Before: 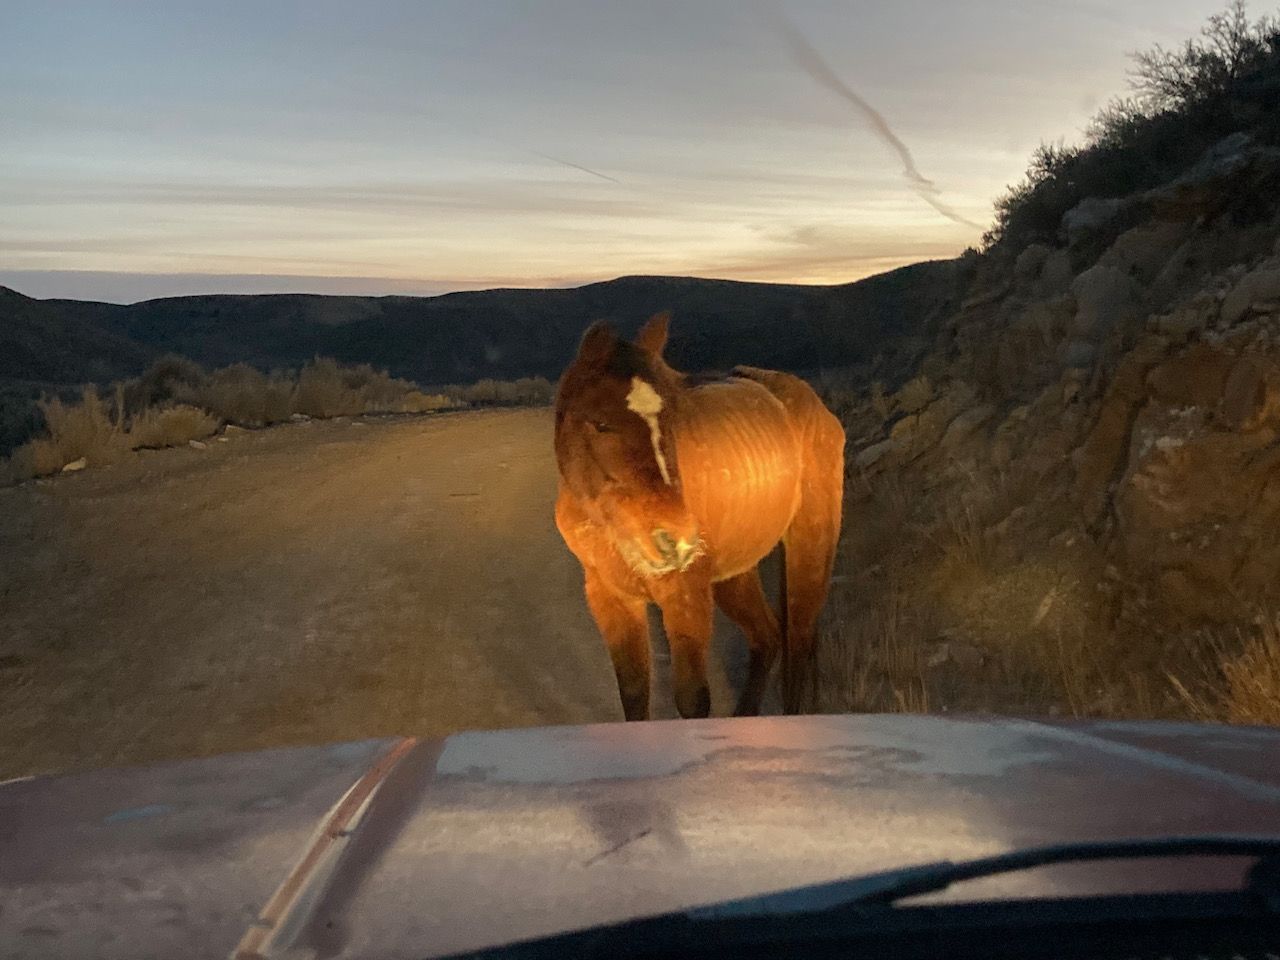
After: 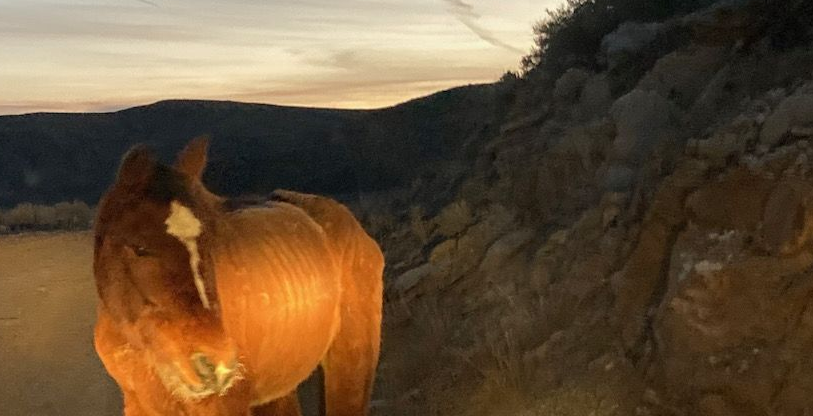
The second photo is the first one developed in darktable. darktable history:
crop: left 36.074%, top 18.336%, right 0.346%, bottom 38.31%
